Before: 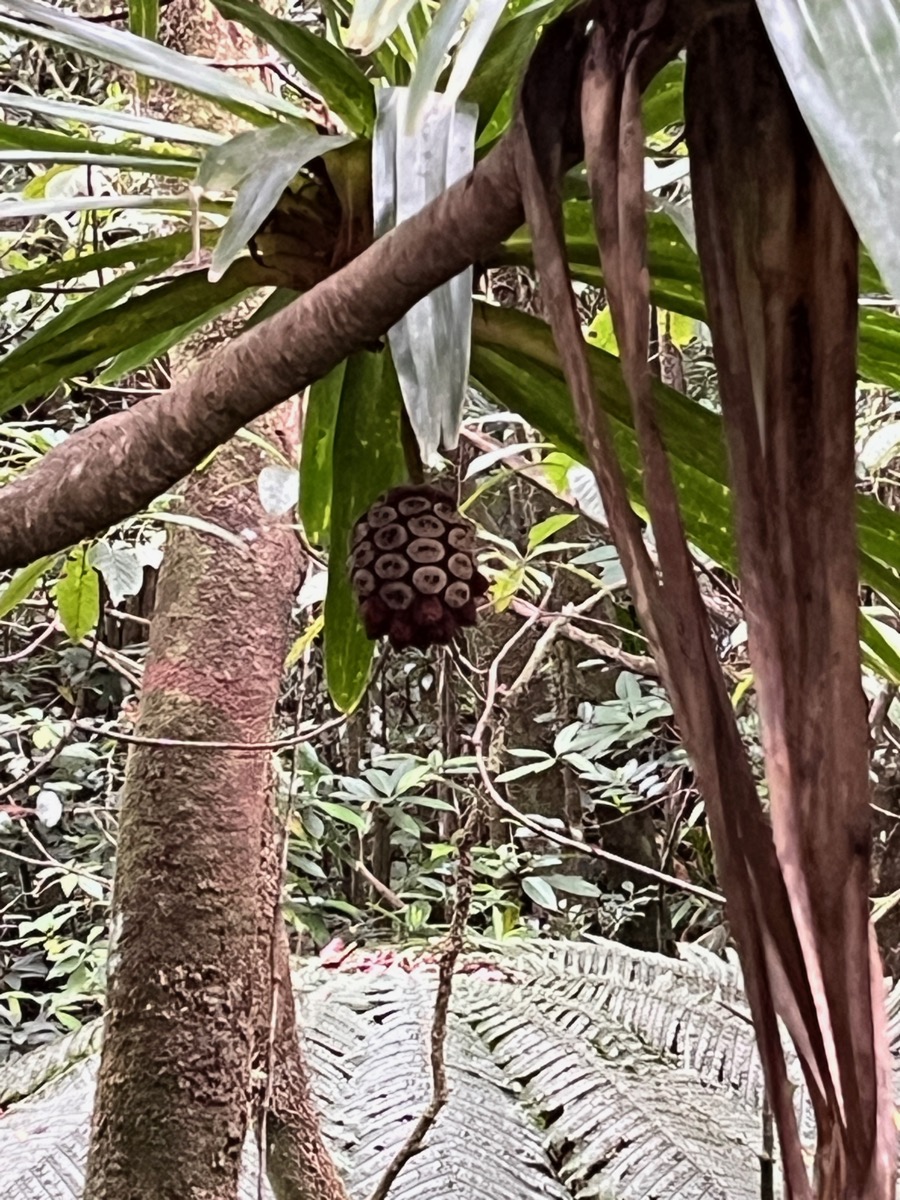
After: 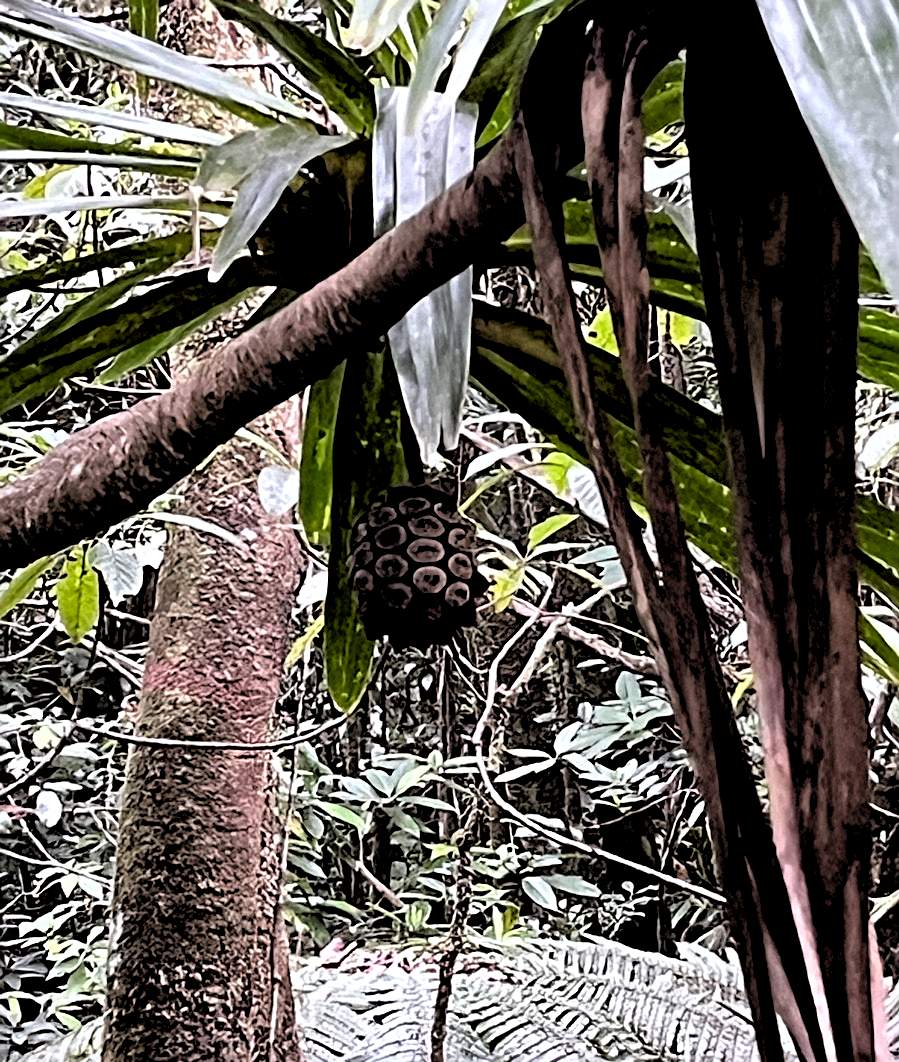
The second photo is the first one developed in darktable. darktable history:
shadows and highlights: shadows 24.5, highlights -78.15, soften with gaussian
crop and rotate: top 0%, bottom 11.49%
white balance: red 0.984, blue 1.059
rgb levels: levels [[0.034, 0.472, 0.904], [0, 0.5, 1], [0, 0.5, 1]]
sharpen: radius 2.531, amount 0.628
